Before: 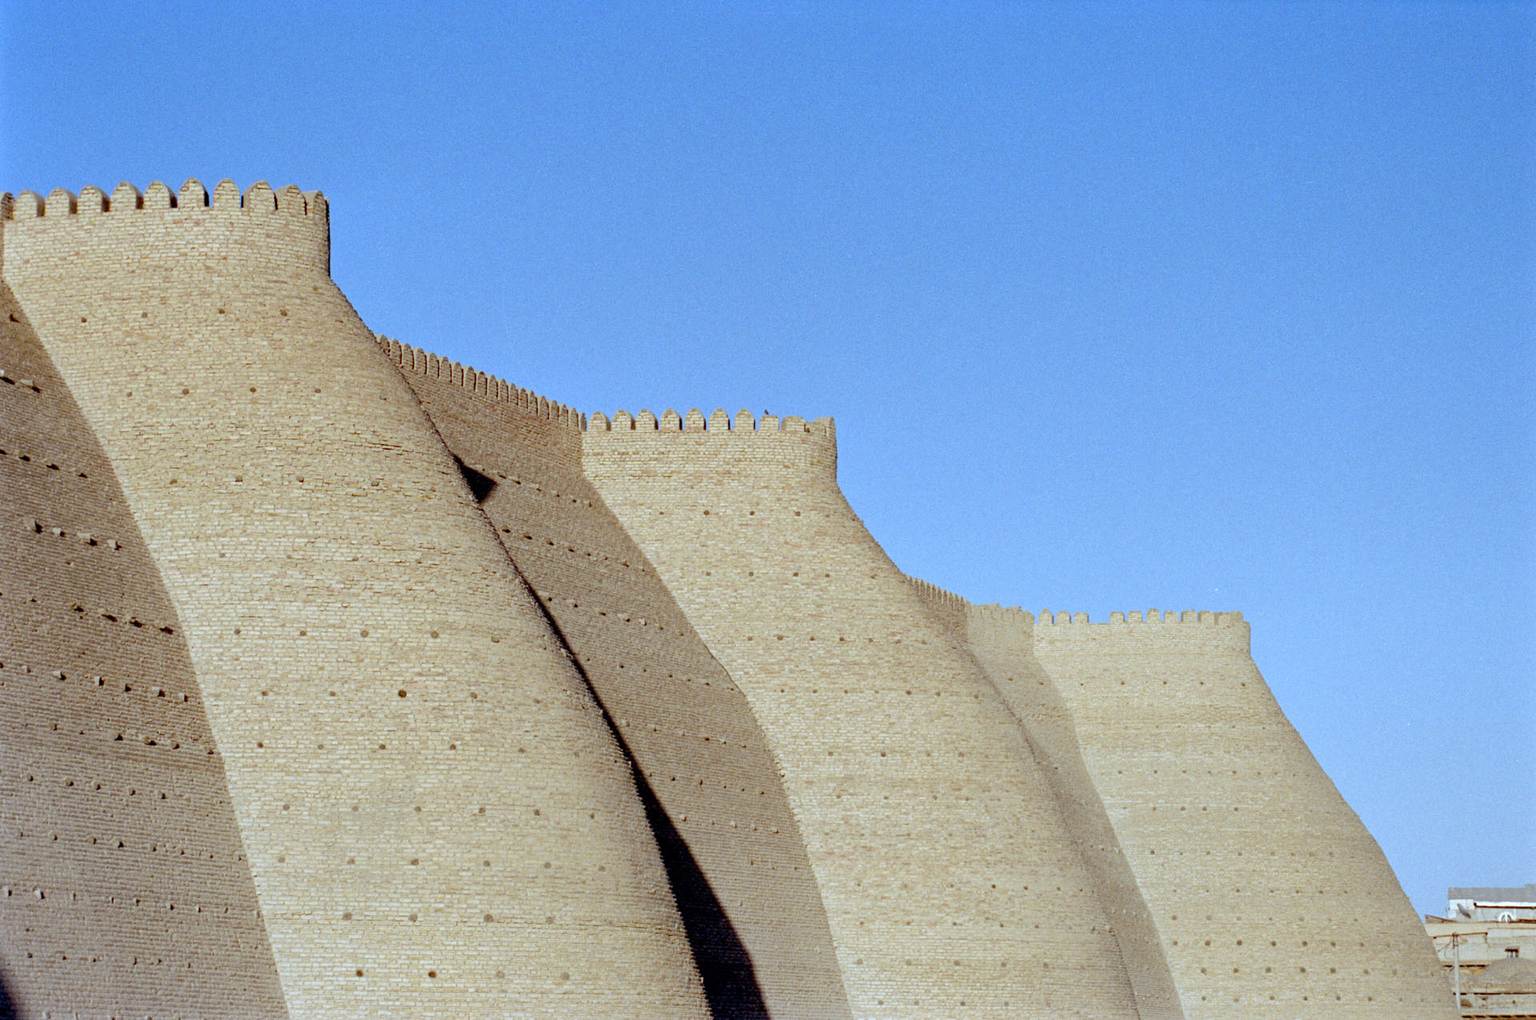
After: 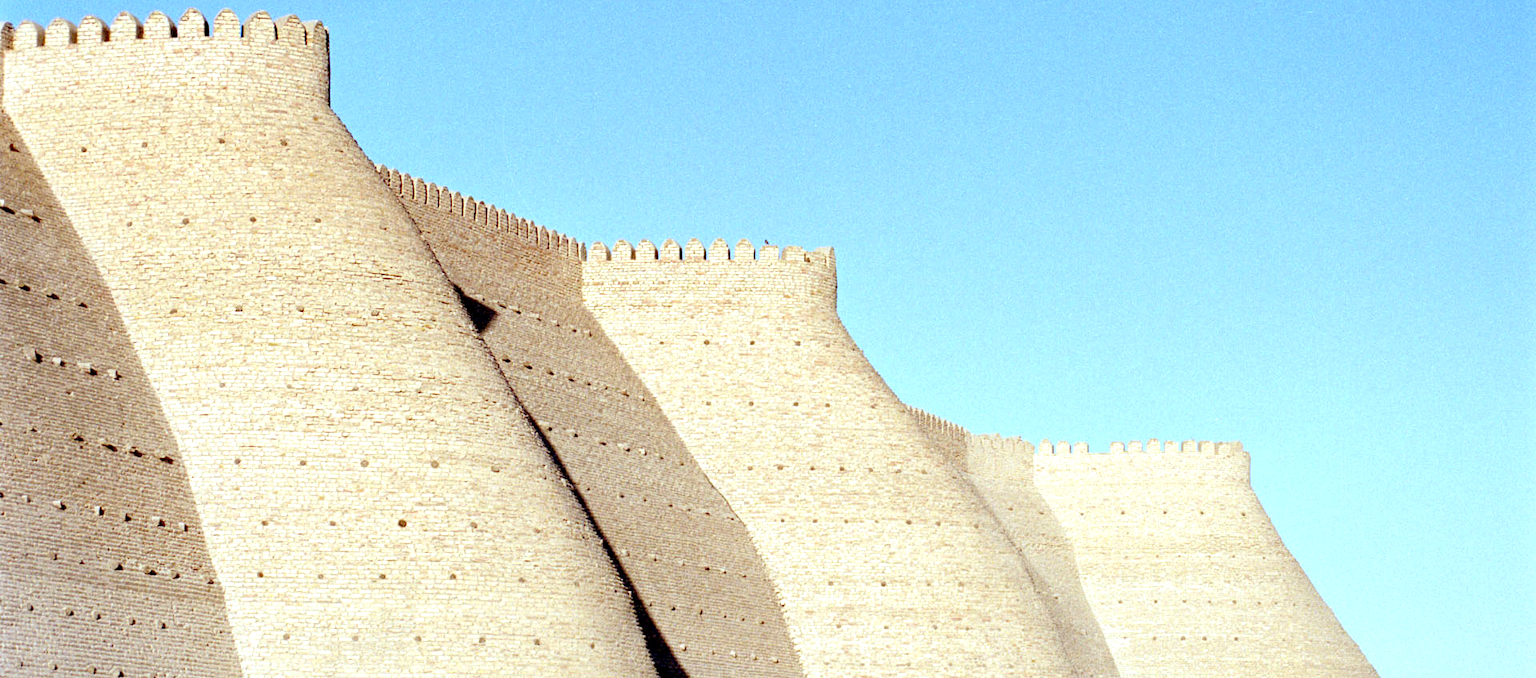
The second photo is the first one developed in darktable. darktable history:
crop: top 16.727%, bottom 16.727%
exposure: black level correction 0.001, exposure 0.955 EV, compensate exposure bias true, compensate highlight preservation false
